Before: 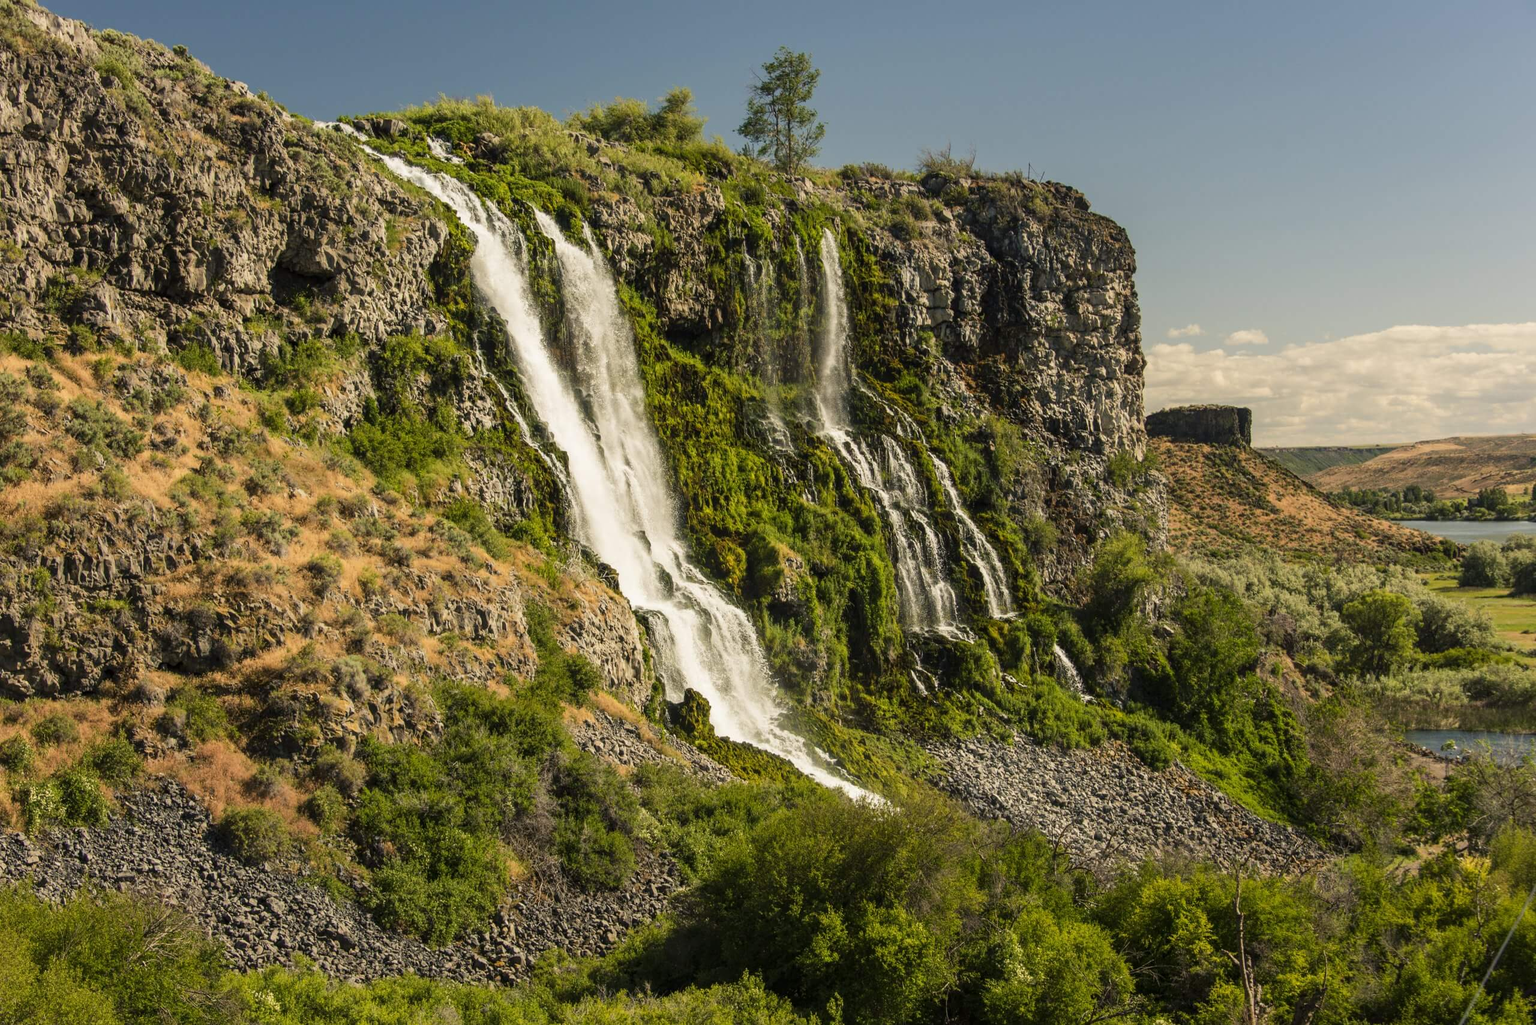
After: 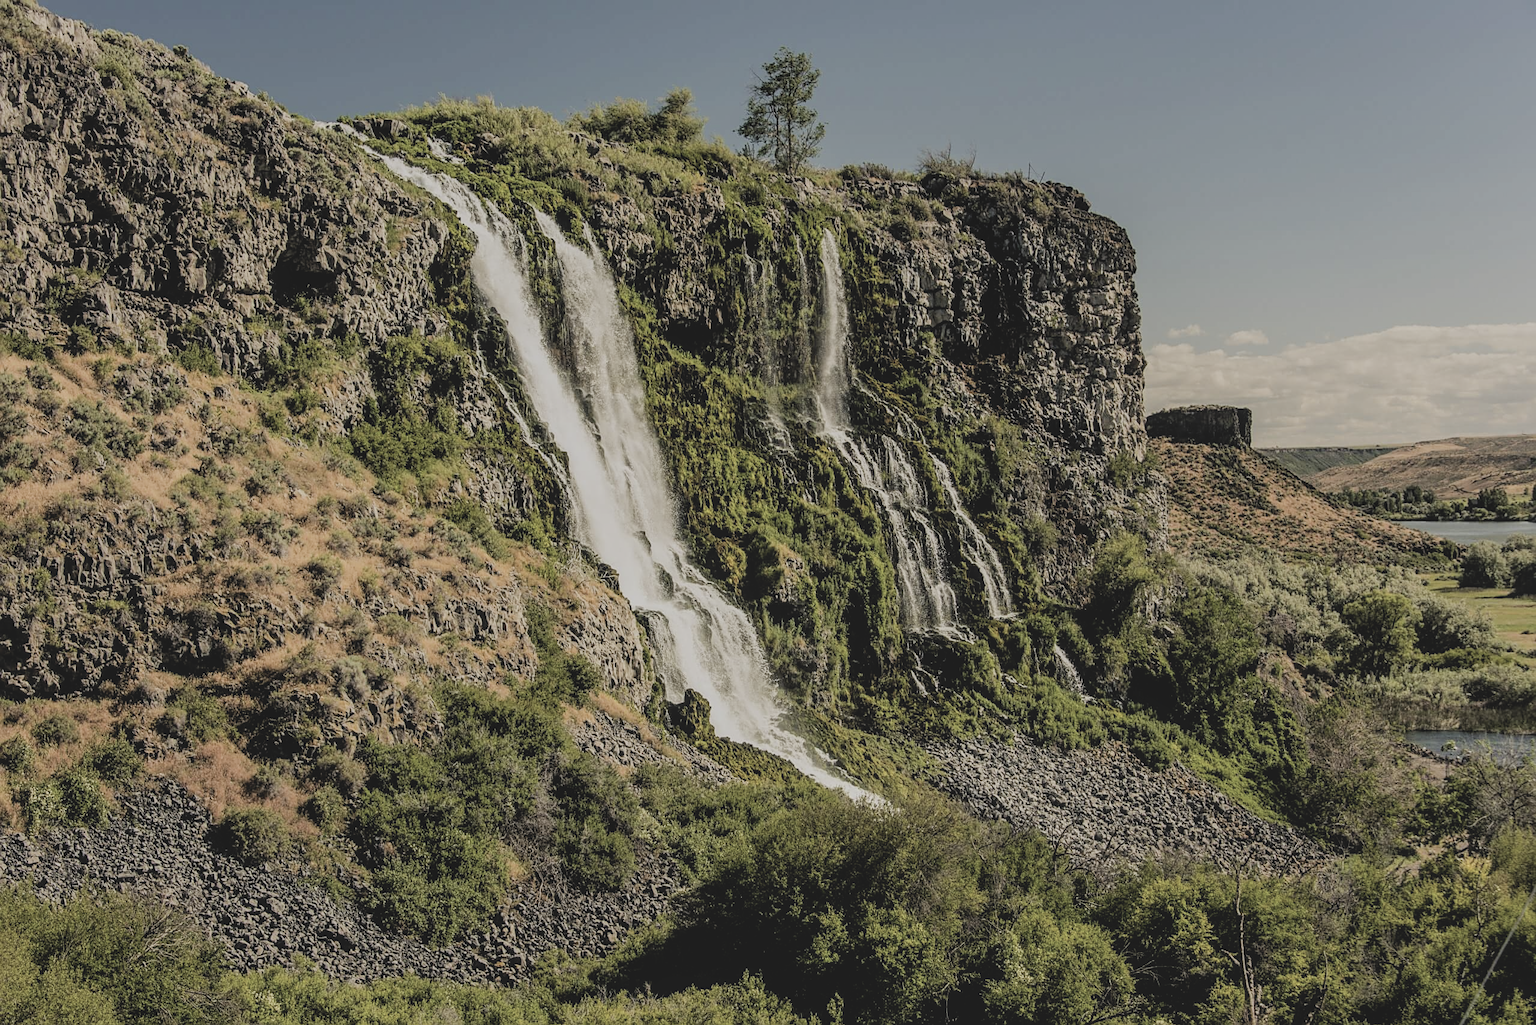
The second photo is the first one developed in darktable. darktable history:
local contrast: on, module defaults
filmic rgb: black relative exposure -5 EV, hardness 2.88, contrast 1.1
contrast brightness saturation: contrast -0.26, saturation -0.43
sharpen: on, module defaults
